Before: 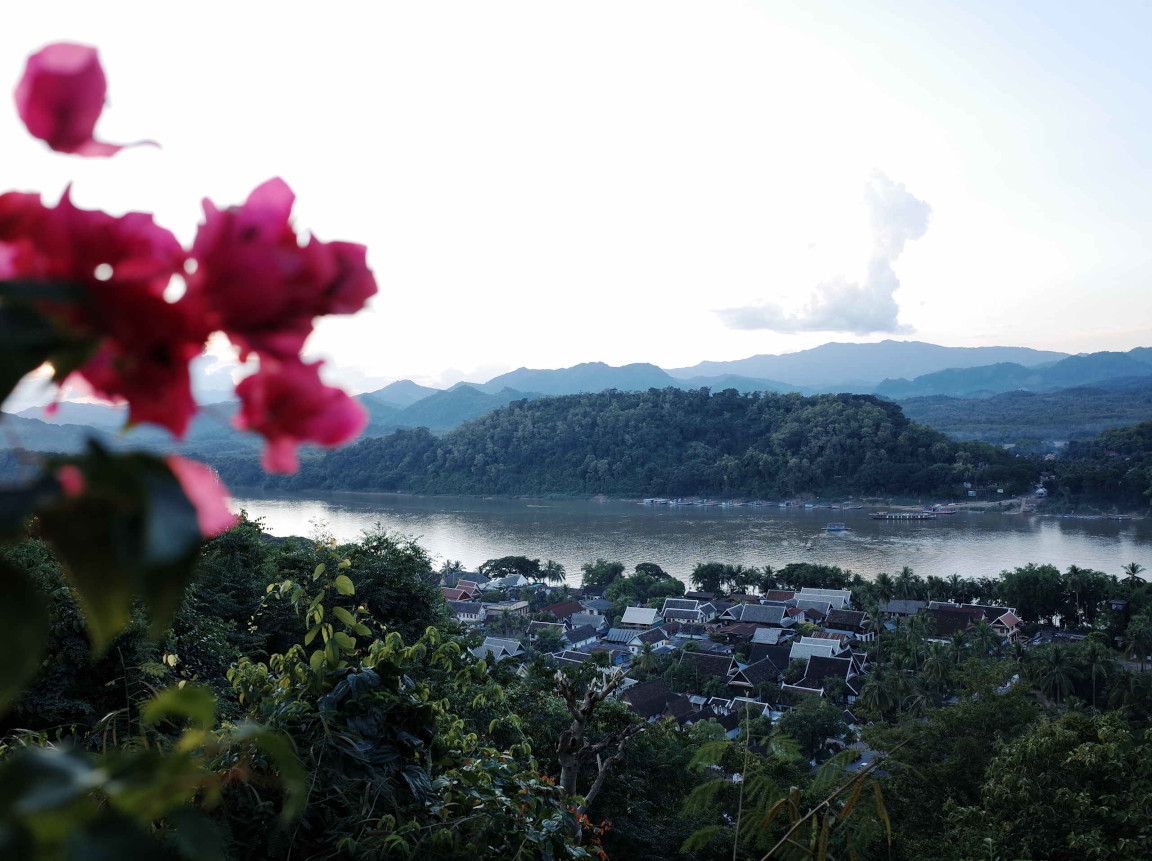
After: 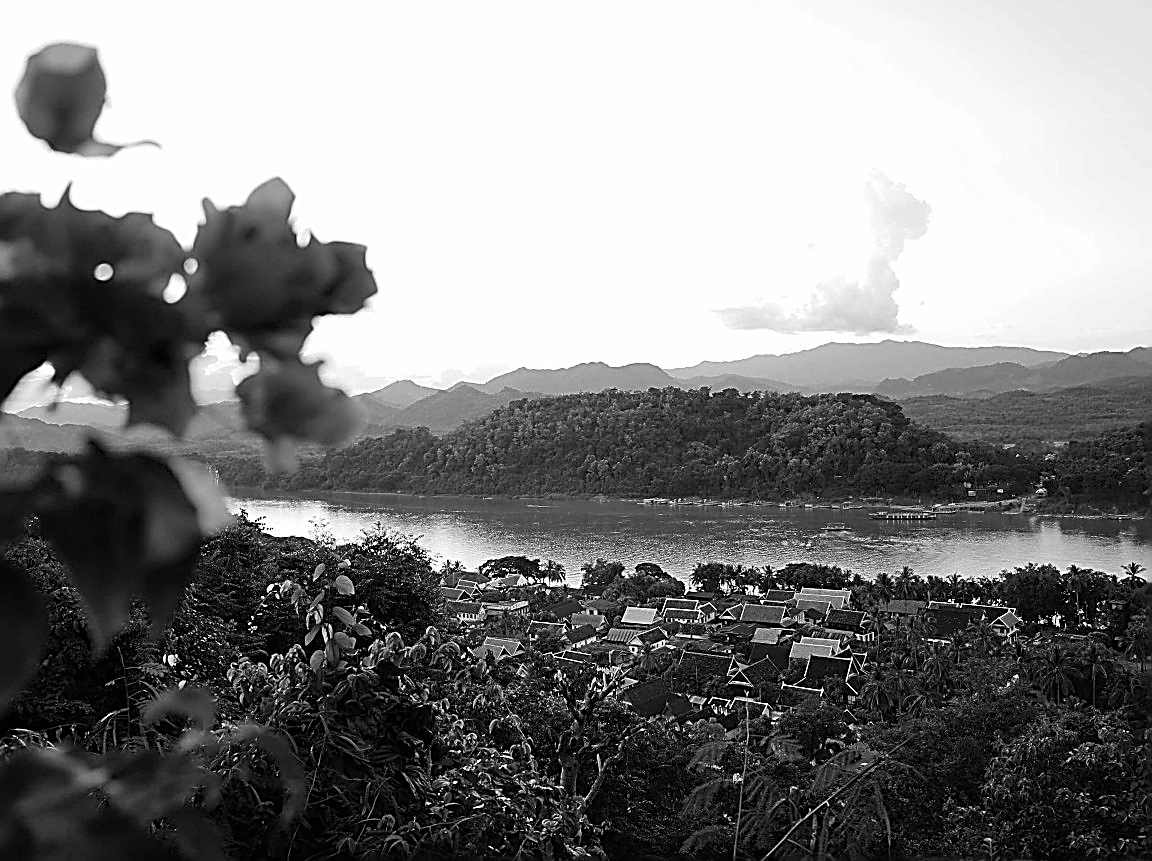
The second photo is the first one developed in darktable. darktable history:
sharpen: amount 1.861
monochrome: size 3.1
